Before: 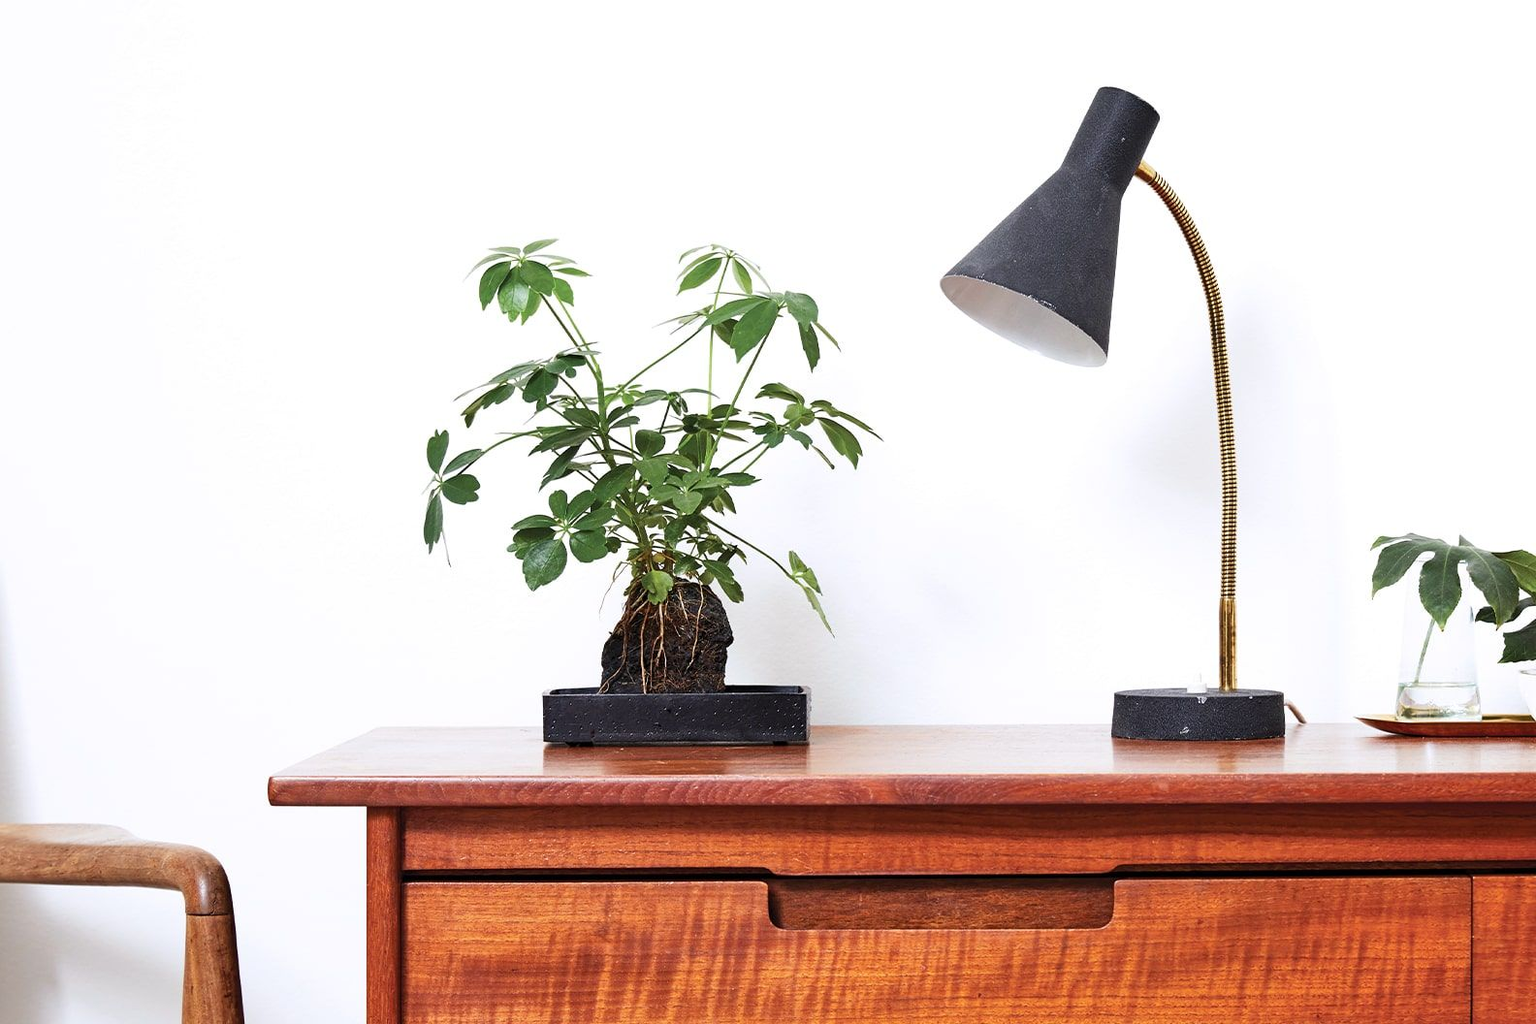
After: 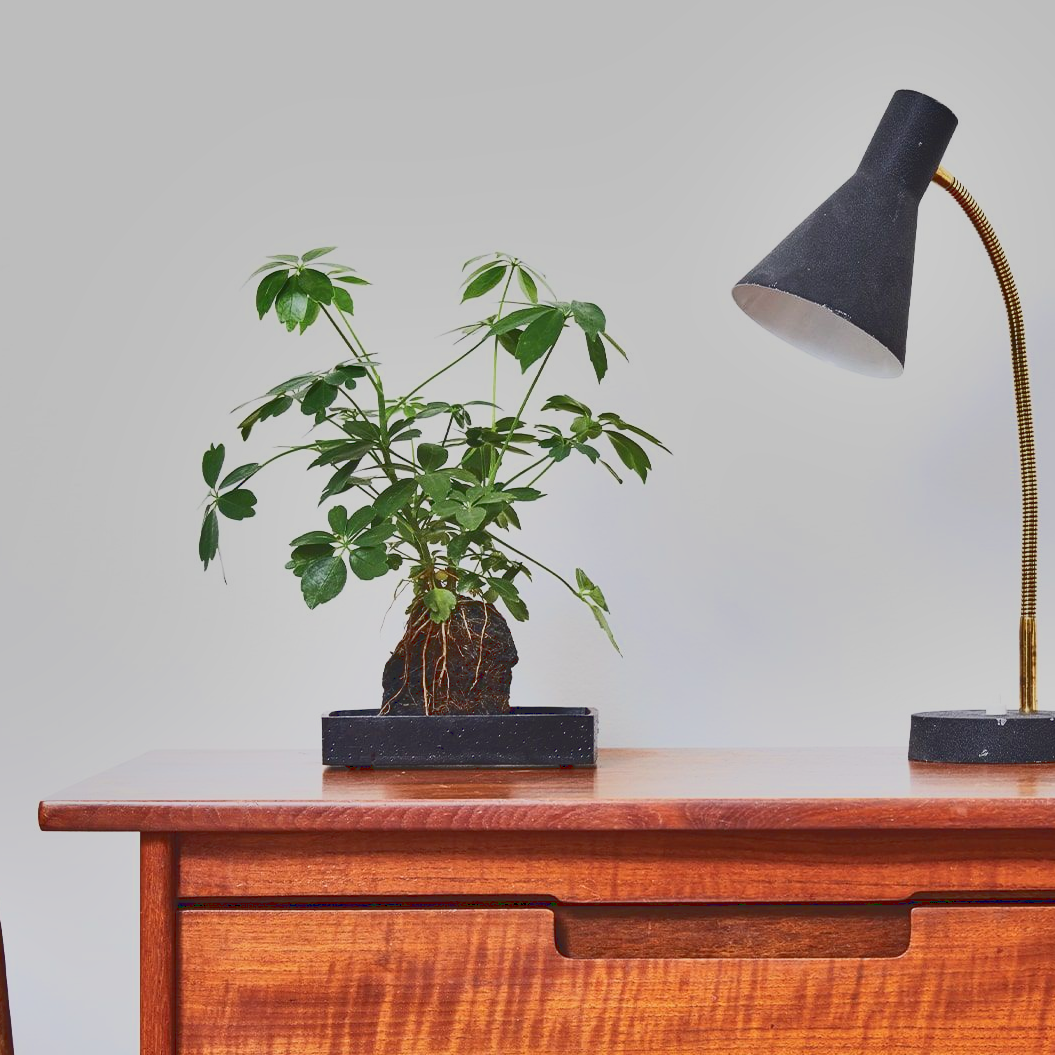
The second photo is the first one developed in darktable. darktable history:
tone curve: curves: ch0 [(0, 0.148) (0.191, 0.225) (0.712, 0.695) (0.864, 0.797) (1, 0.839)]
crop and rotate: left 15.055%, right 18.278%
shadows and highlights: low approximation 0.01, soften with gaussian
